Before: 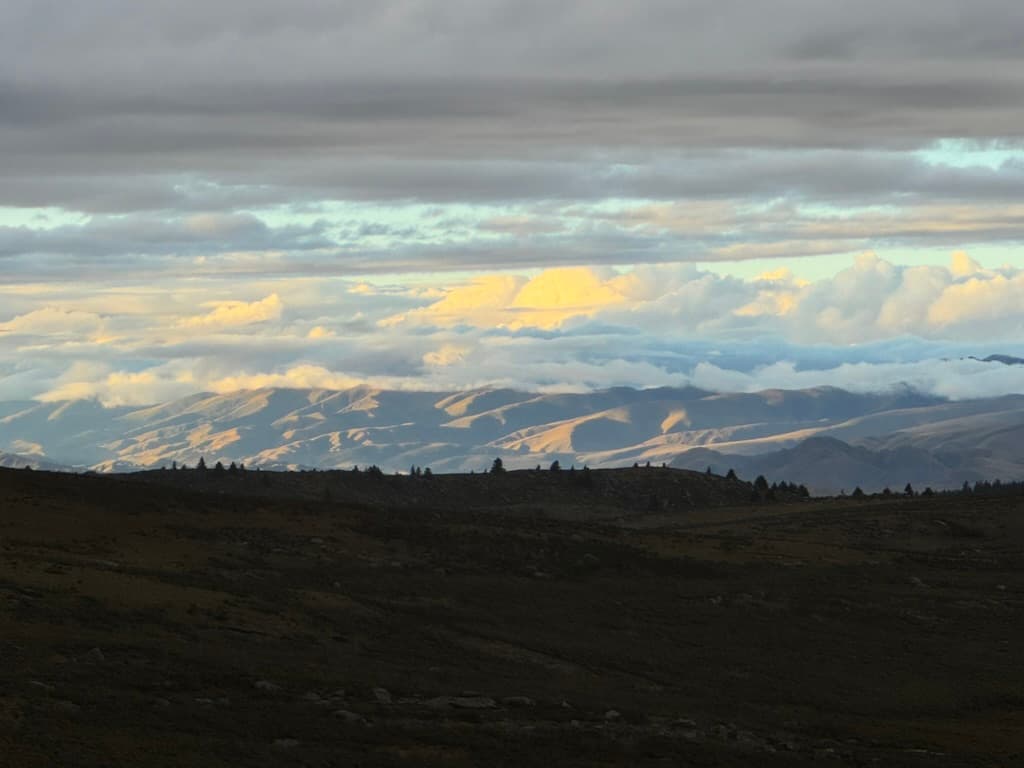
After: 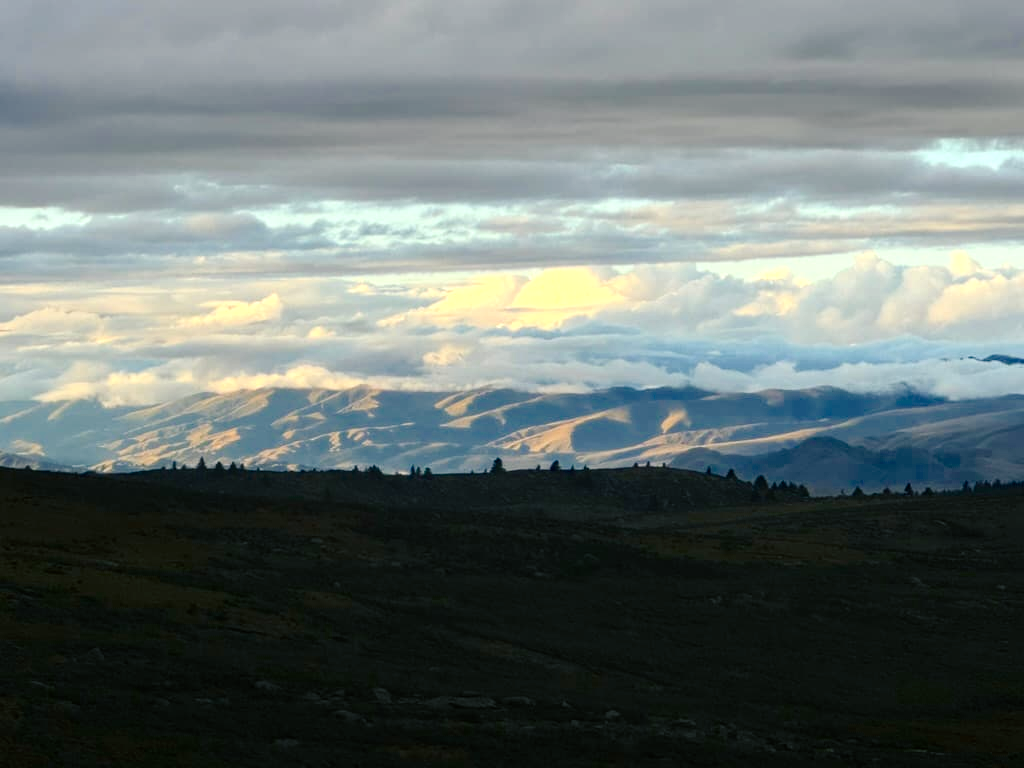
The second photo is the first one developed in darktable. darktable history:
color balance rgb: shadows lift › chroma 5.733%, shadows lift › hue 238.52°, perceptual saturation grading › global saturation 0.591%, perceptual saturation grading › highlights -17.036%, perceptual saturation grading › mid-tones 33.576%, perceptual saturation grading › shadows 50.551%, global vibrance 9.169%, contrast 14.832%, saturation formula JzAzBz (2021)
